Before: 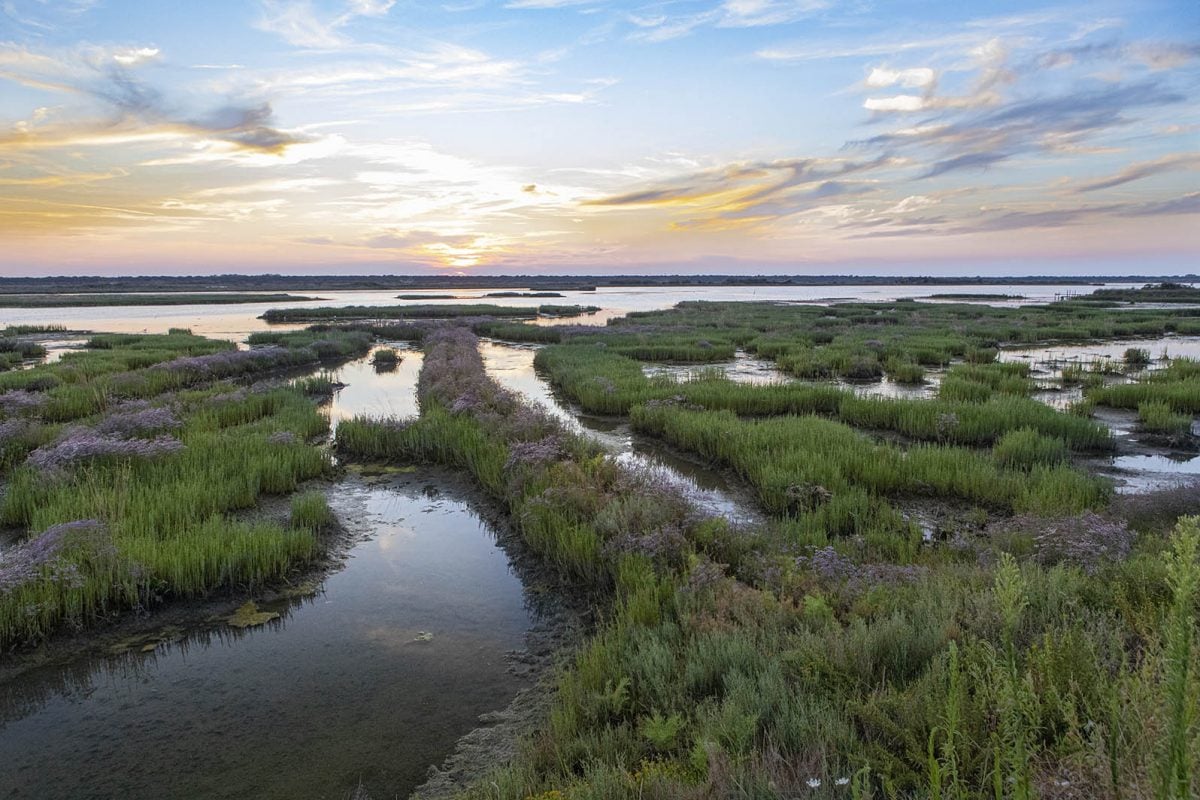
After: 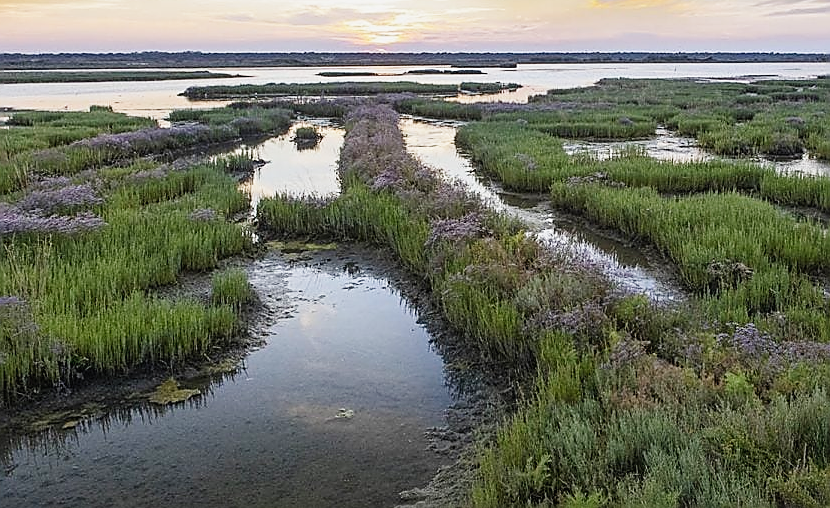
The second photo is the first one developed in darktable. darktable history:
crop: left 6.592%, top 27.915%, right 24.219%, bottom 8.466%
exposure: exposure -0.139 EV, compensate highlight preservation false
tone curve: curves: ch0 [(0, 0.012) (0.093, 0.11) (0.345, 0.425) (0.457, 0.562) (0.628, 0.738) (0.839, 0.909) (0.998, 0.978)]; ch1 [(0, 0) (0.437, 0.408) (0.472, 0.47) (0.502, 0.497) (0.527, 0.523) (0.568, 0.577) (0.62, 0.66) (0.669, 0.748) (0.859, 0.899) (1, 1)]; ch2 [(0, 0) (0.33, 0.301) (0.421, 0.443) (0.473, 0.498) (0.509, 0.502) (0.535, 0.545) (0.549, 0.576) (0.644, 0.703) (1, 1)], preserve colors none
sharpen: radius 1.355, amount 1.234, threshold 0.643
